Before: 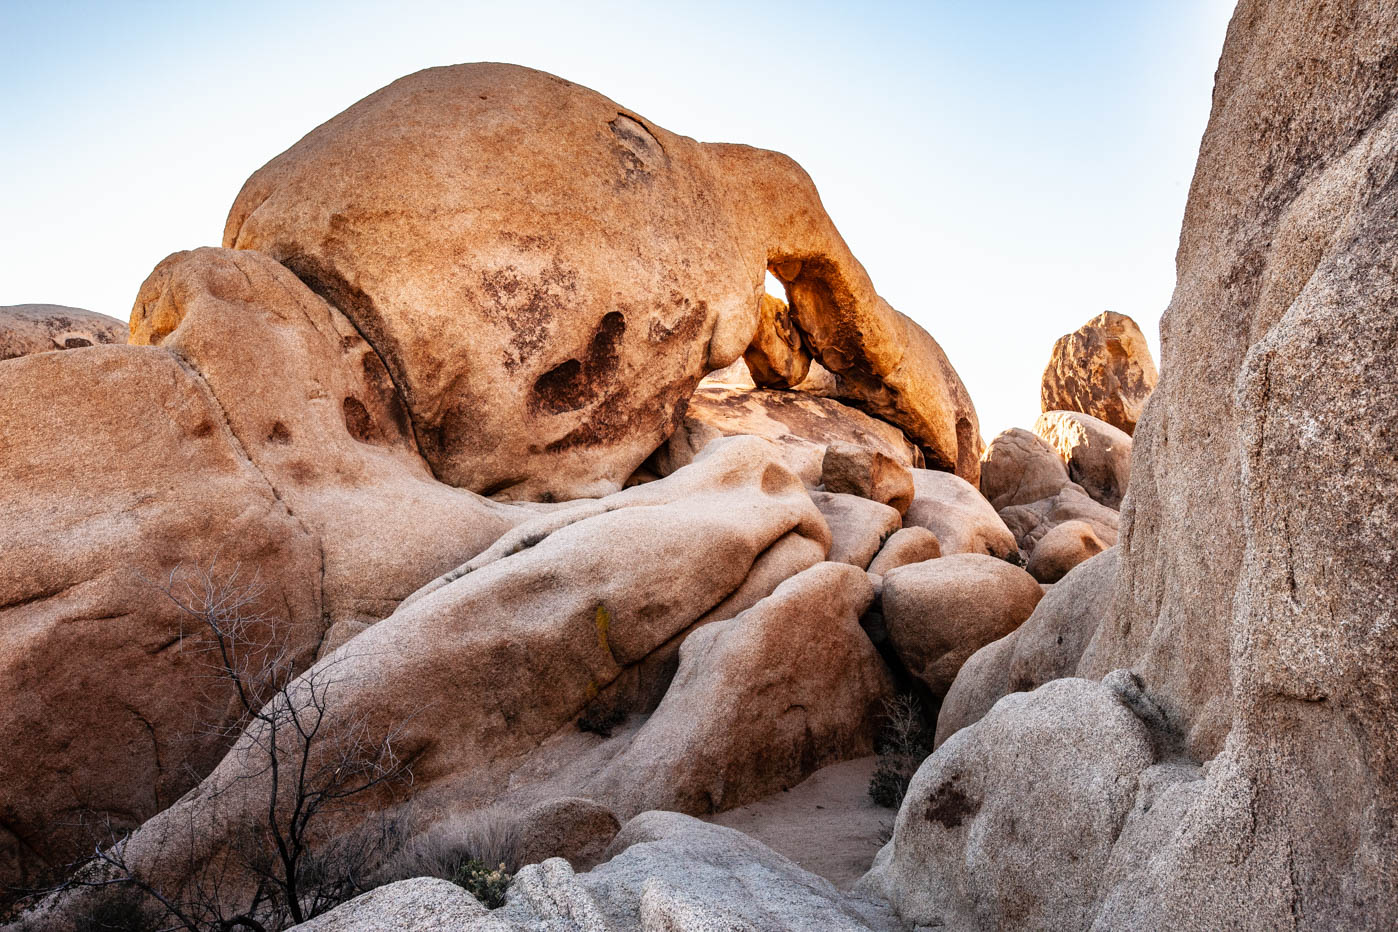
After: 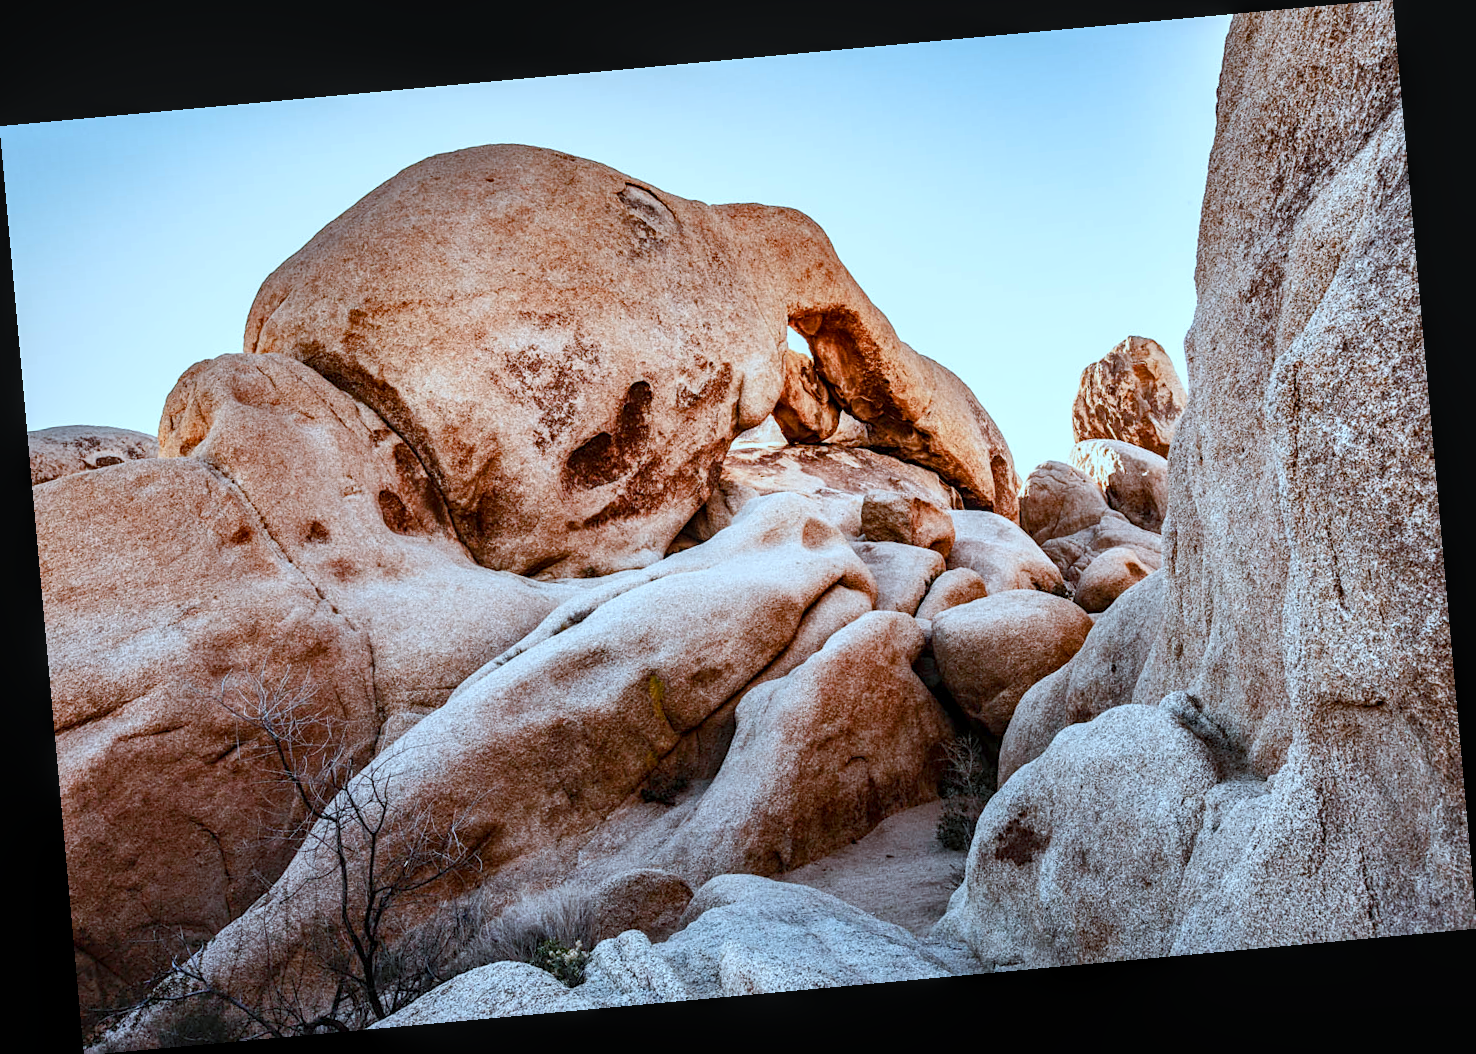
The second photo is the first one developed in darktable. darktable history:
local contrast: on, module defaults
color correction: highlights a* -10.69, highlights b* -19.19
color balance rgb: shadows lift › chroma 1%, shadows lift › hue 113°, highlights gain › chroma 0.2%, highlights gain › hue 333°, perceptual saturation grading › global saturation 20%, perceptual saturation grading › highlights -50%, perceptual saturation grading › shadows 25%, contrast -30%
tone equalizer: -8 EV -1.08 EV, -7 EV -1.01 EV, -6 EV -0.867 EV, -5 EV -0.578 EV, -3 EV 0.578 EV, -2 EV 0.867 EV, -1 EV 1.01 EV, +0 EV 1.08 EV, edges refinement/feathering 500, mask exposure compensation -1.57 EV, preserve details no
sharpen: amount 0.2
rotate and perspective: rotation -5.2°, automatic cropping off
